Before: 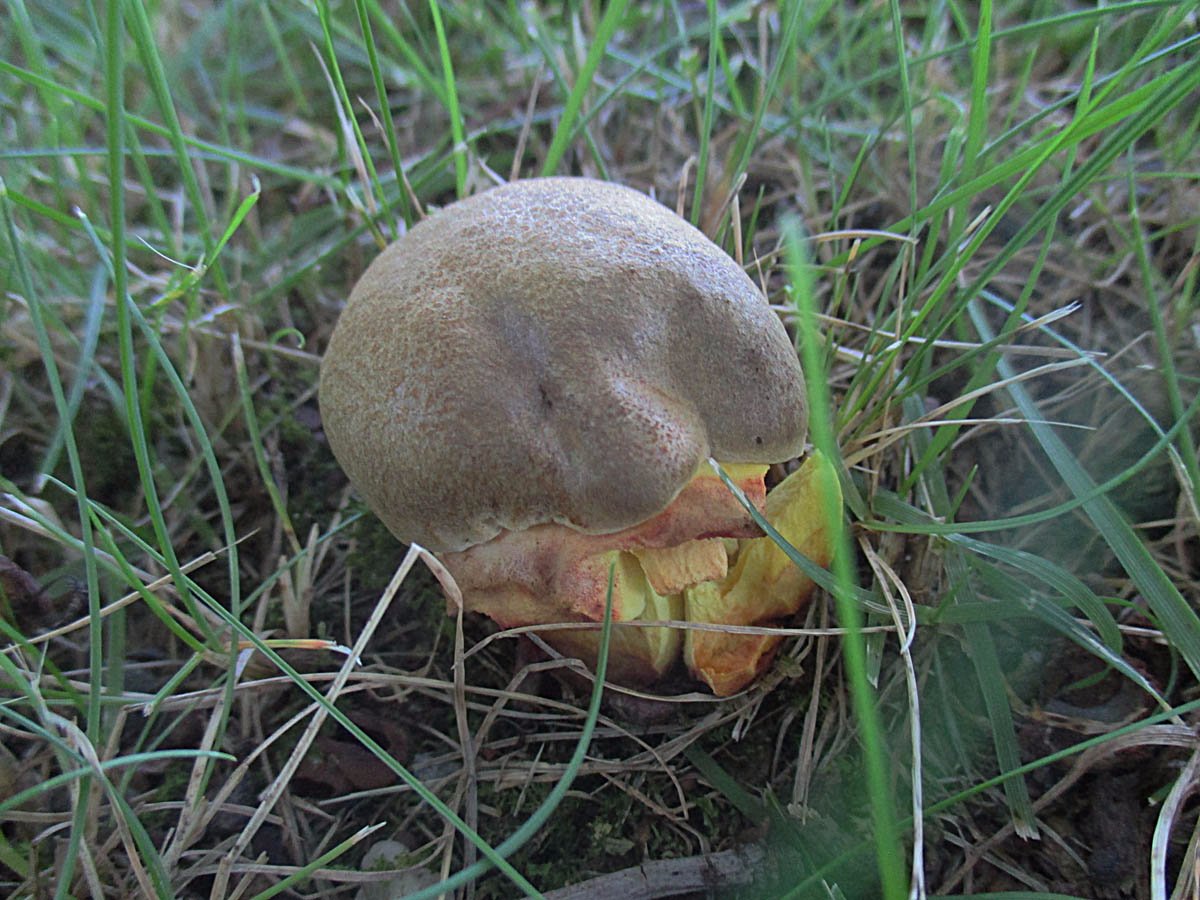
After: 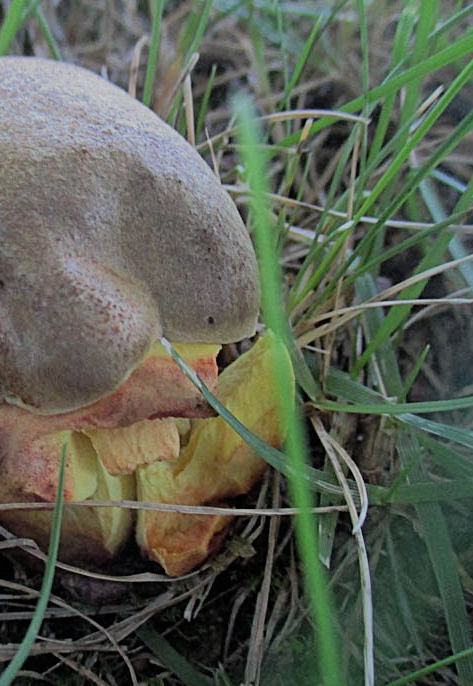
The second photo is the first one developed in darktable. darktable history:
exposure: compensate highlight preservation false
filmic rgb: black relative exposure -7.32 EV, white relative exposure 5.09 EV, hardness 3.2
crop: left 45.721%, top 13.393%, right 14.118%, bottom 10.01%
